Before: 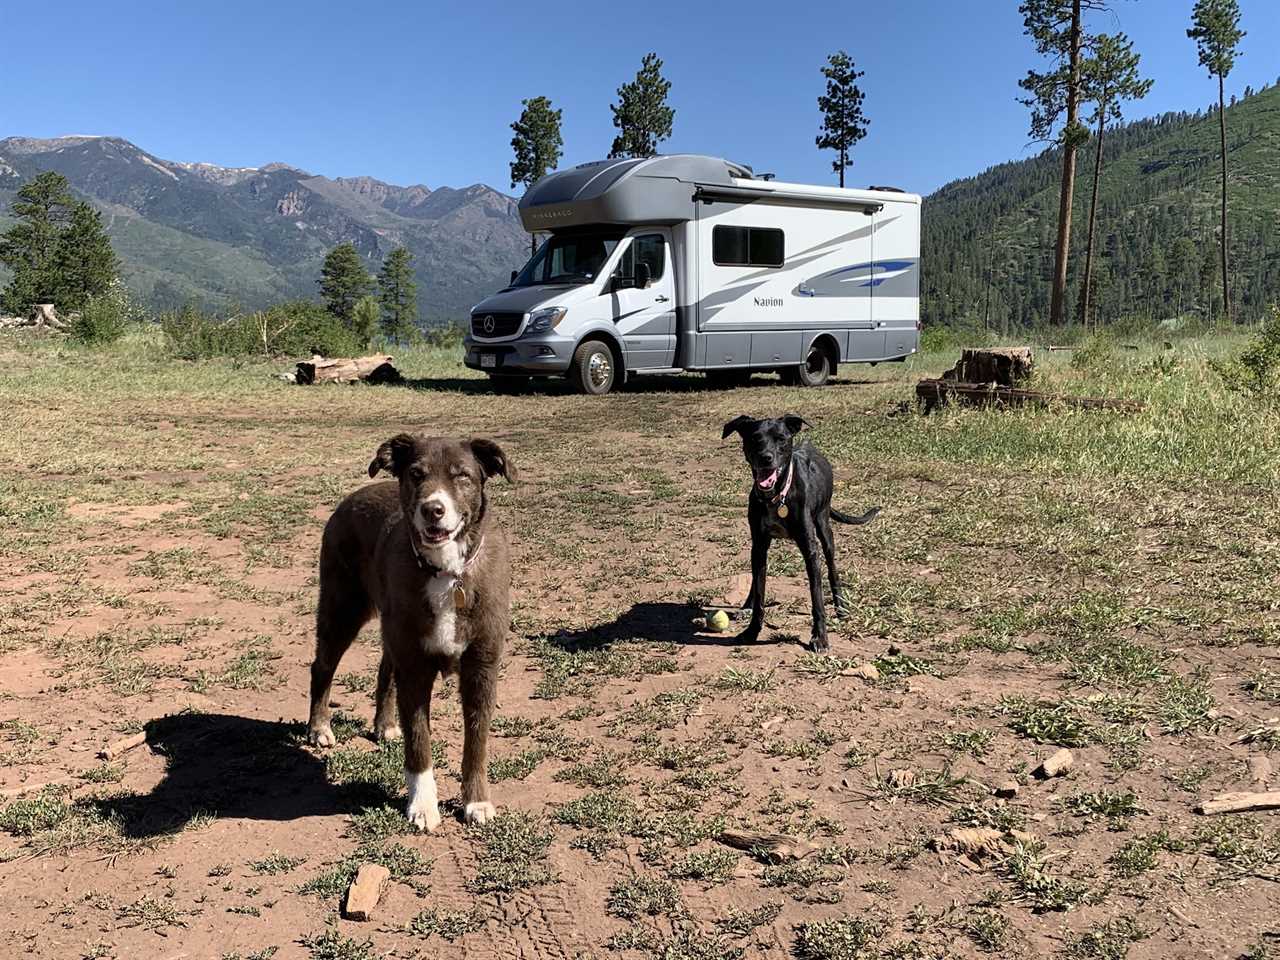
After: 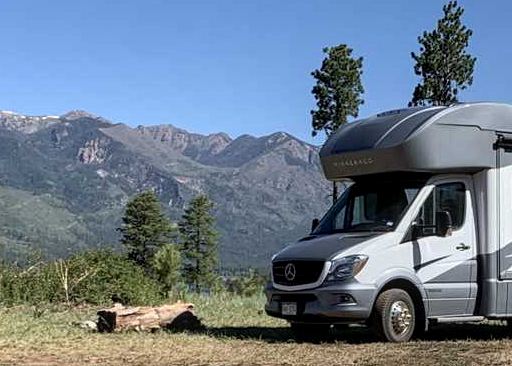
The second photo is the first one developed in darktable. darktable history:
crop: left 15.617%, top 5.461%, right 44.322%, bottom 56.392%
base curve: curves: ch0 [(0, 0) (0.989, 0.992)]
local contrast: on, module defaults
